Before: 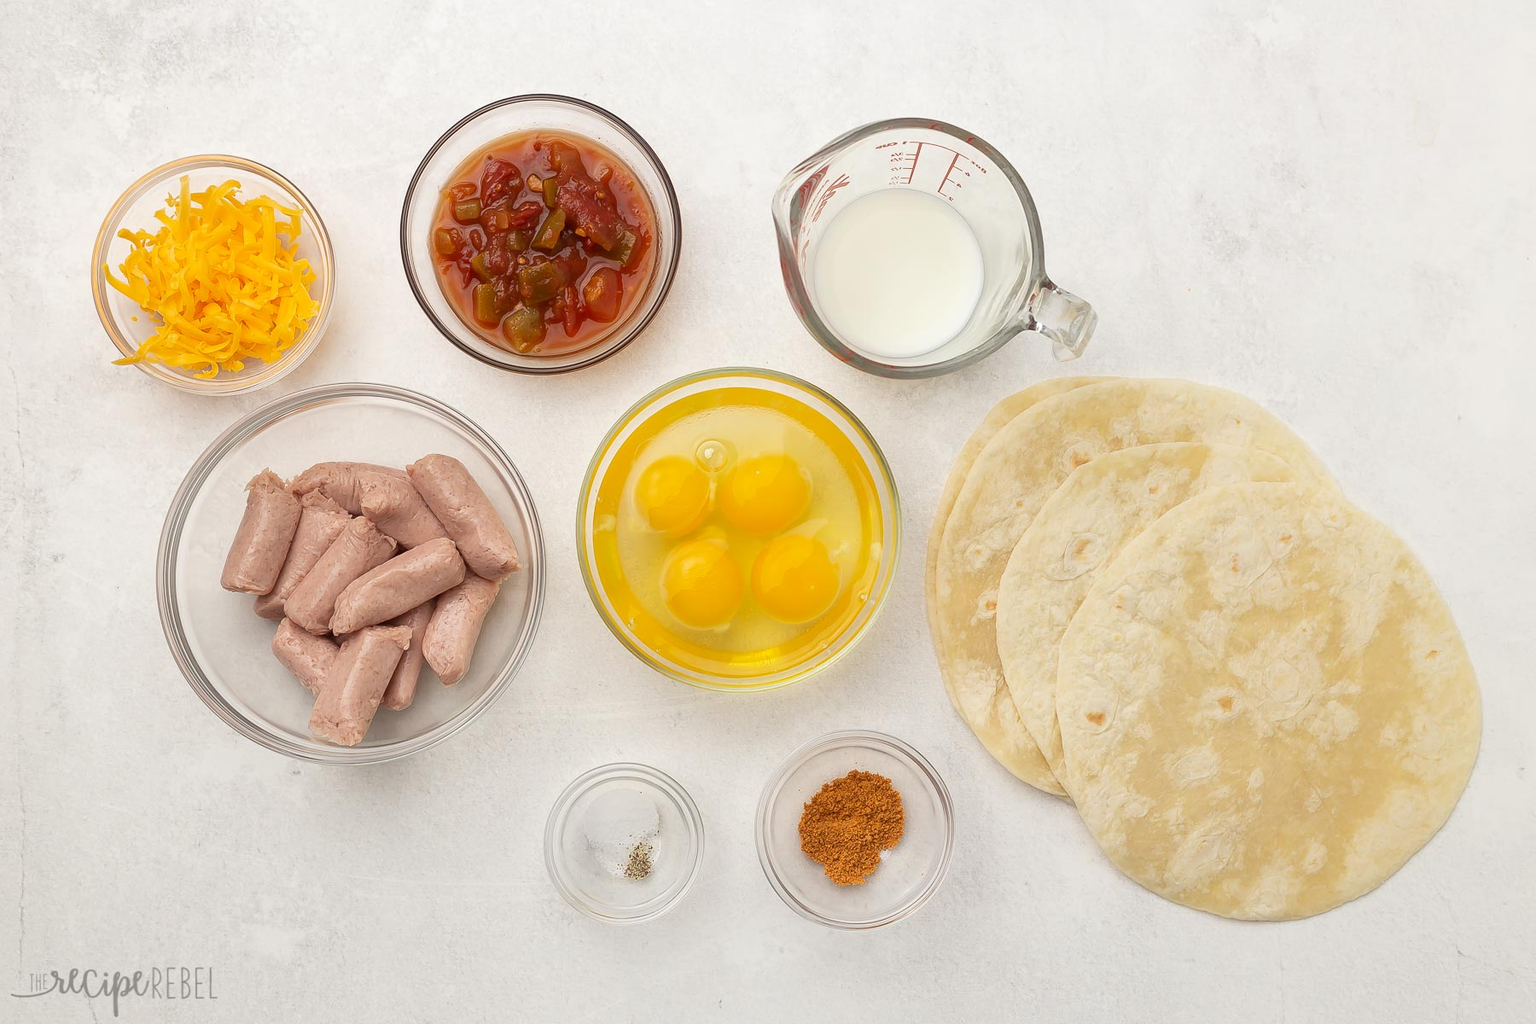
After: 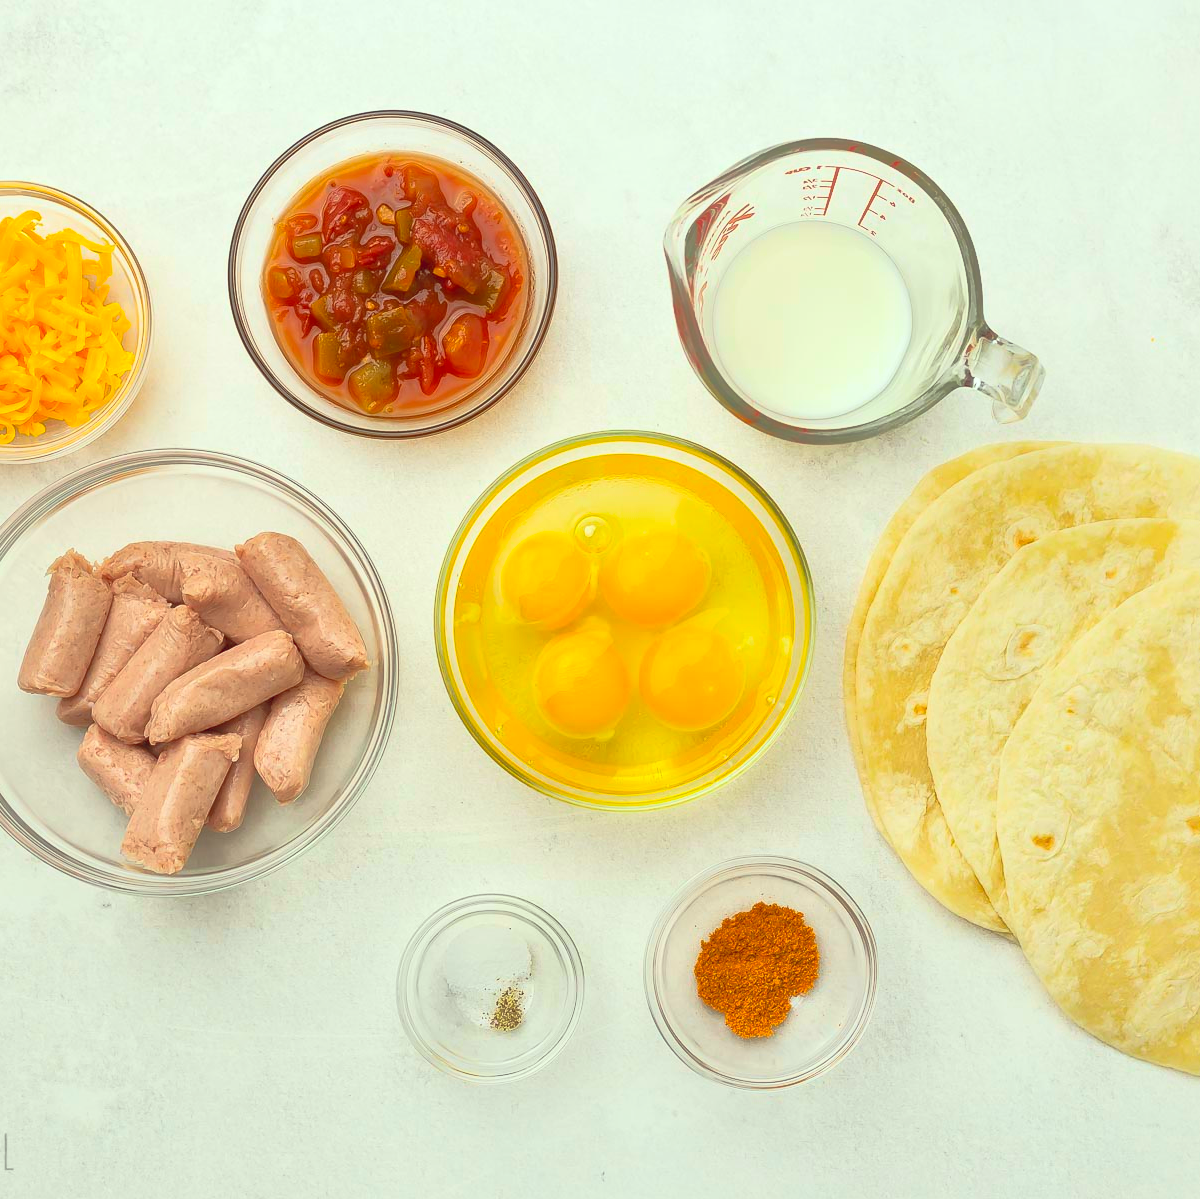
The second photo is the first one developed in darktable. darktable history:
crop and rotate: left 13.405%, right 19.877%
shadows and highlights: on, module defaults
color correction: highlights a* -8.64, highlights b* 3.4
contrast brightness saturation: contrast 0.24, brightness 0.266, saturation 0.383
